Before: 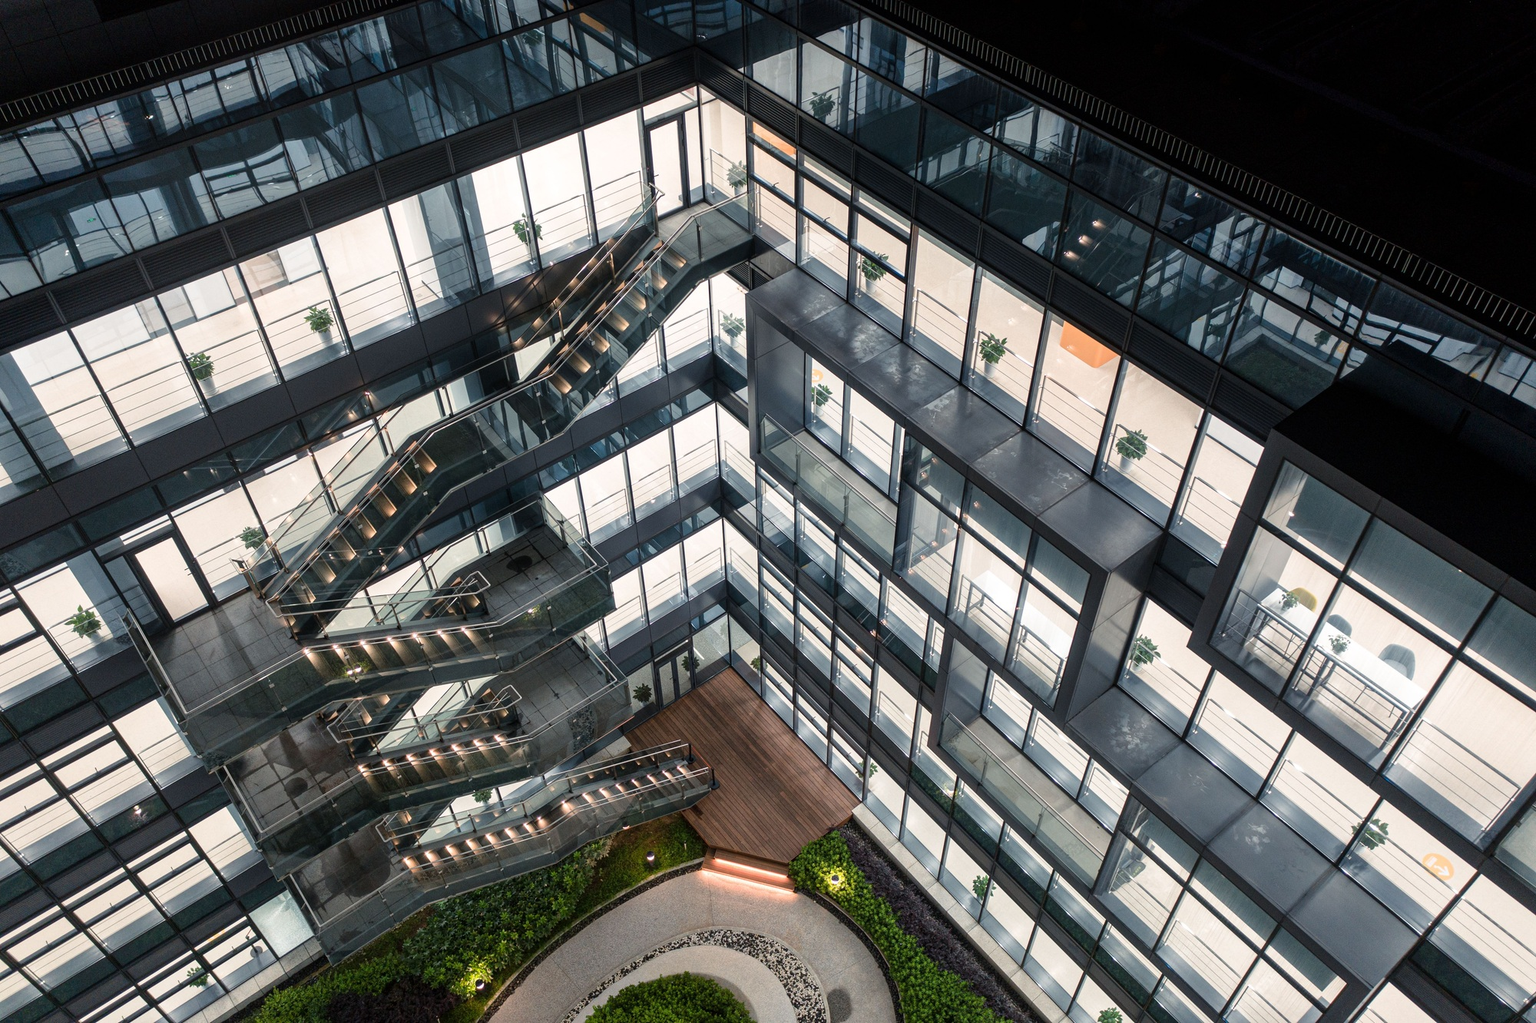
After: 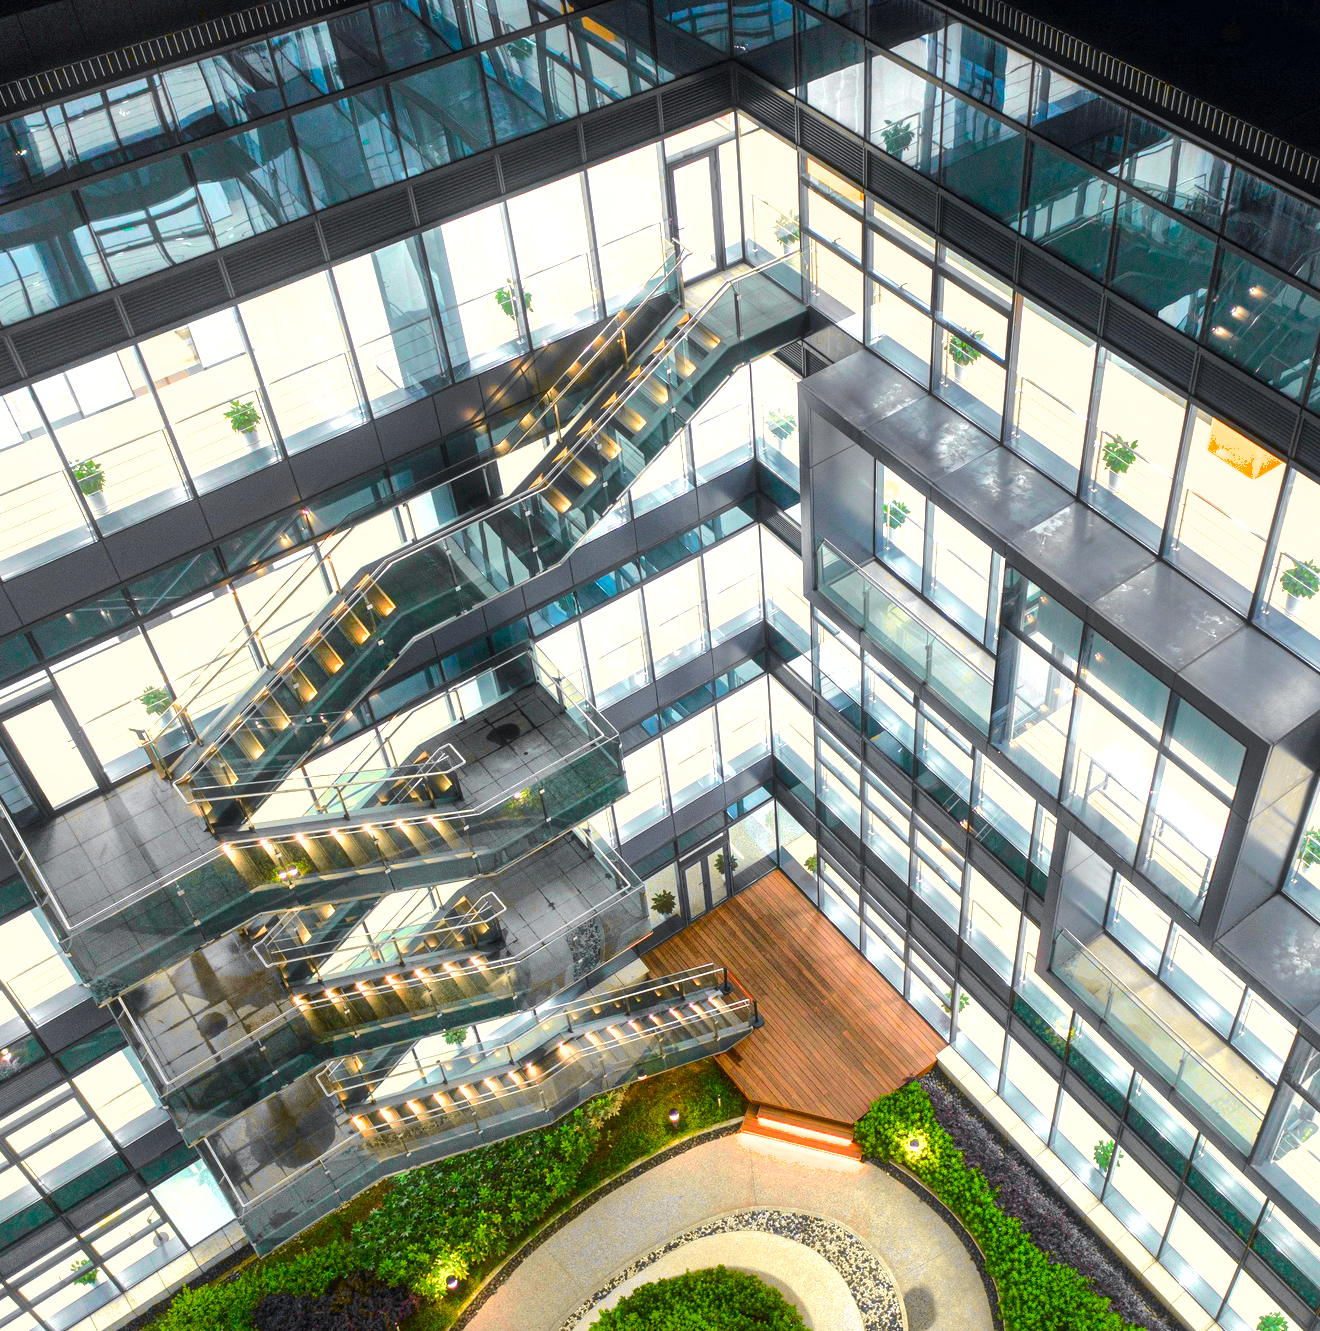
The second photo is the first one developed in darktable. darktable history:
haze removal: strength -0.046, compatibility mode true, adaptive false
crop and rotate: left 8.68%, right 25.3%
tone curve: curves: ch0 [(0, 0) (0.071, 0.047) (0.266, 0.26) (0.483, 0.554) (0.753, 0.811) (1, 0.983)]; ch1 [(0, 0) (0.346, 0.307) (0.408, 0.387) (0.463, 0.465) (0.482, 0.493) (0.502, 0.5) (0.517, 0.502) (0.55, 0.548) (0.597, 0.61) (0.651, 0.698) (1, 1)]; ch2 [(0, 0) (0.346, 0.34) (0.434, 0.46) (0.485, 0.494) (0.5, 0.494) (0.517, 0.506) (0.526, 0.545) (0.583, 0.61) (0.625, 0.659) (1, 1)], color space Lab, independent channels, preserve colors none
color balance rgb: perceptual saturation grading › global saturation 36.084%, perceptual saturation grading › shadows 35.203%, global vibrance 27.372%
shadows and highlights: on, module defaults
exposure: black level correction 0, exposure 1.199 EV, compensate highlight preservation false
